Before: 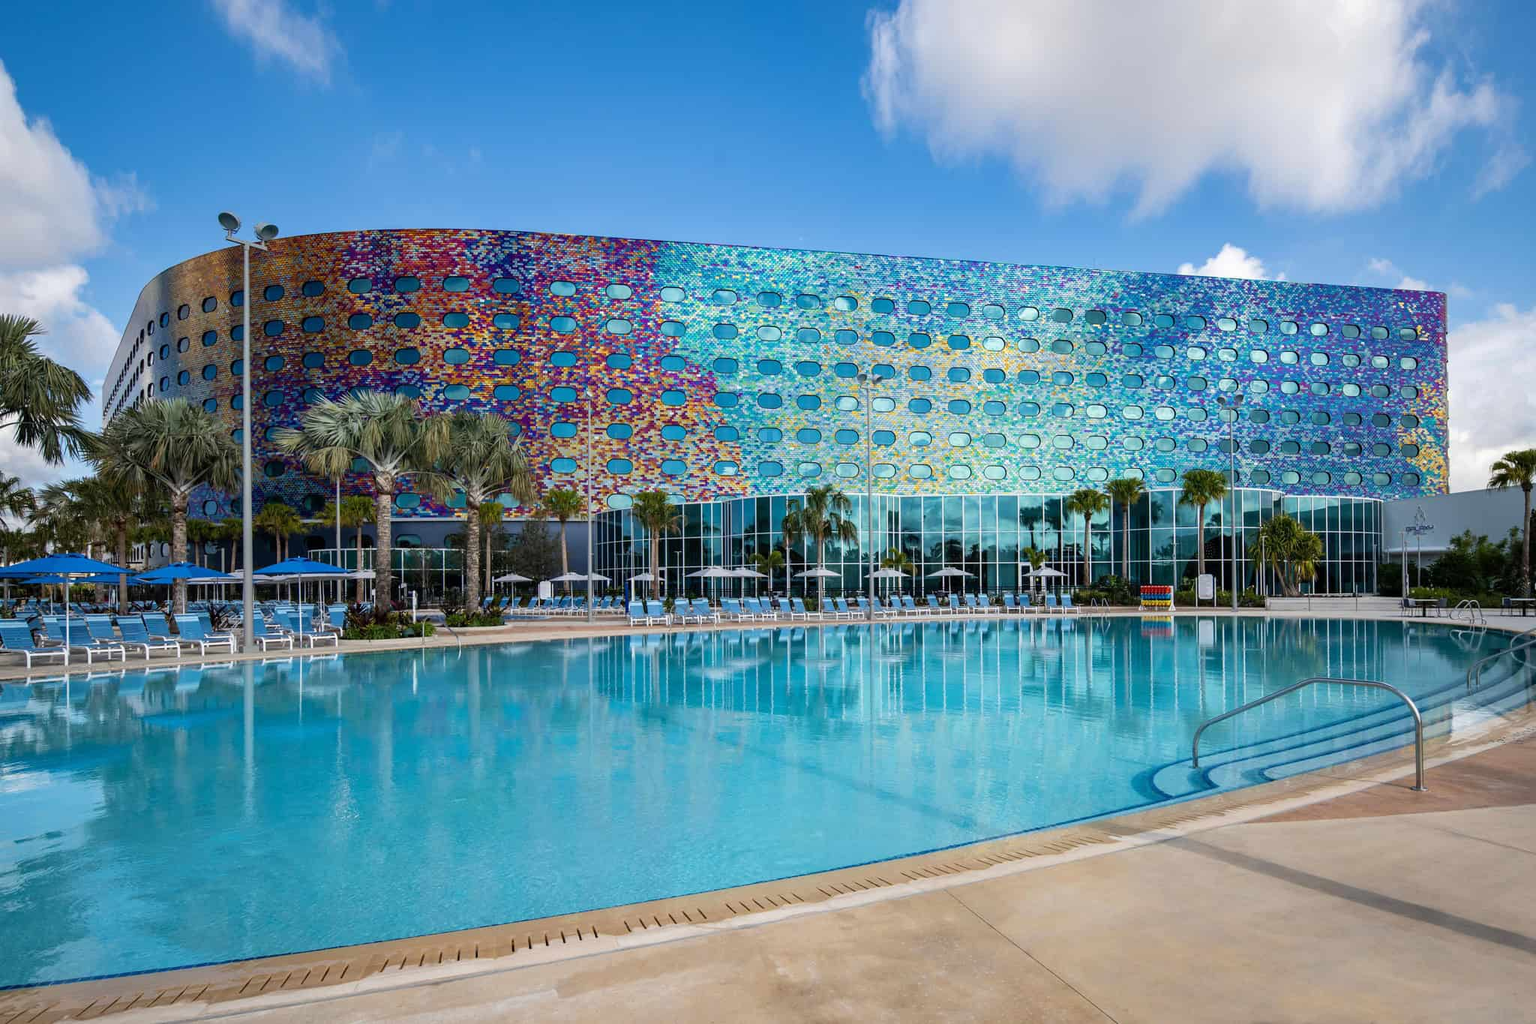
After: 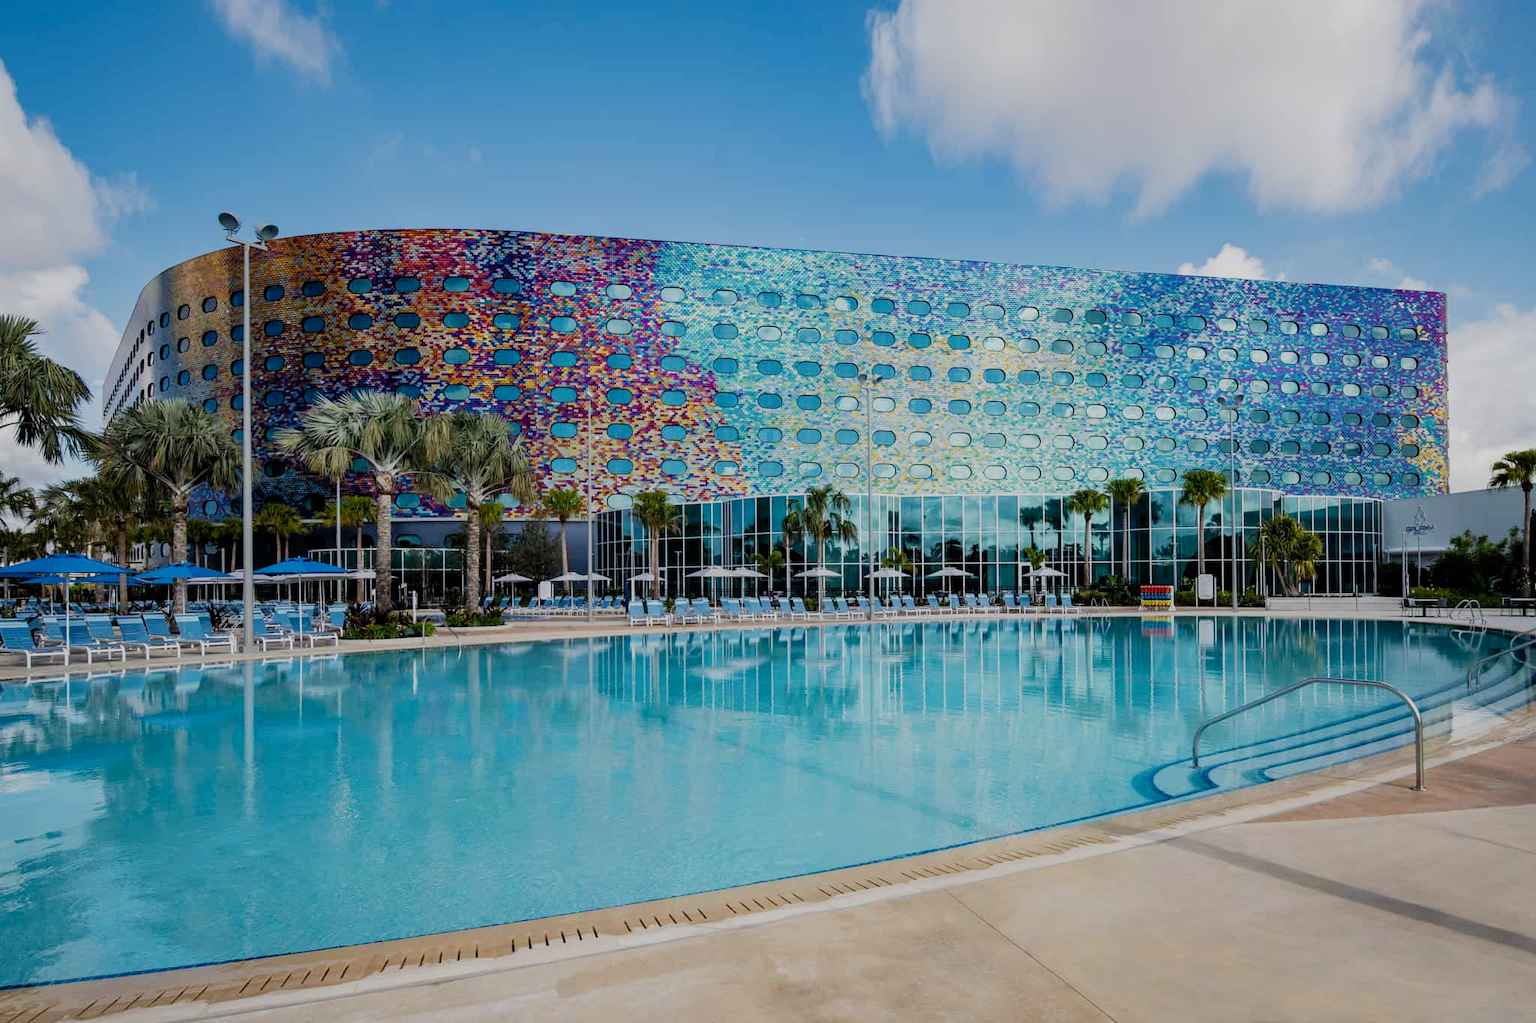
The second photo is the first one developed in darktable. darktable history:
filmic rgb: black relative exposure -7.65 EV, white relative exposure 4.56 EV, hardness 3.61, add noise in highlights 0.001, preserve chrominance no, color science v3 (2019), use custom middle-gray values true, contrast in highlights soft
